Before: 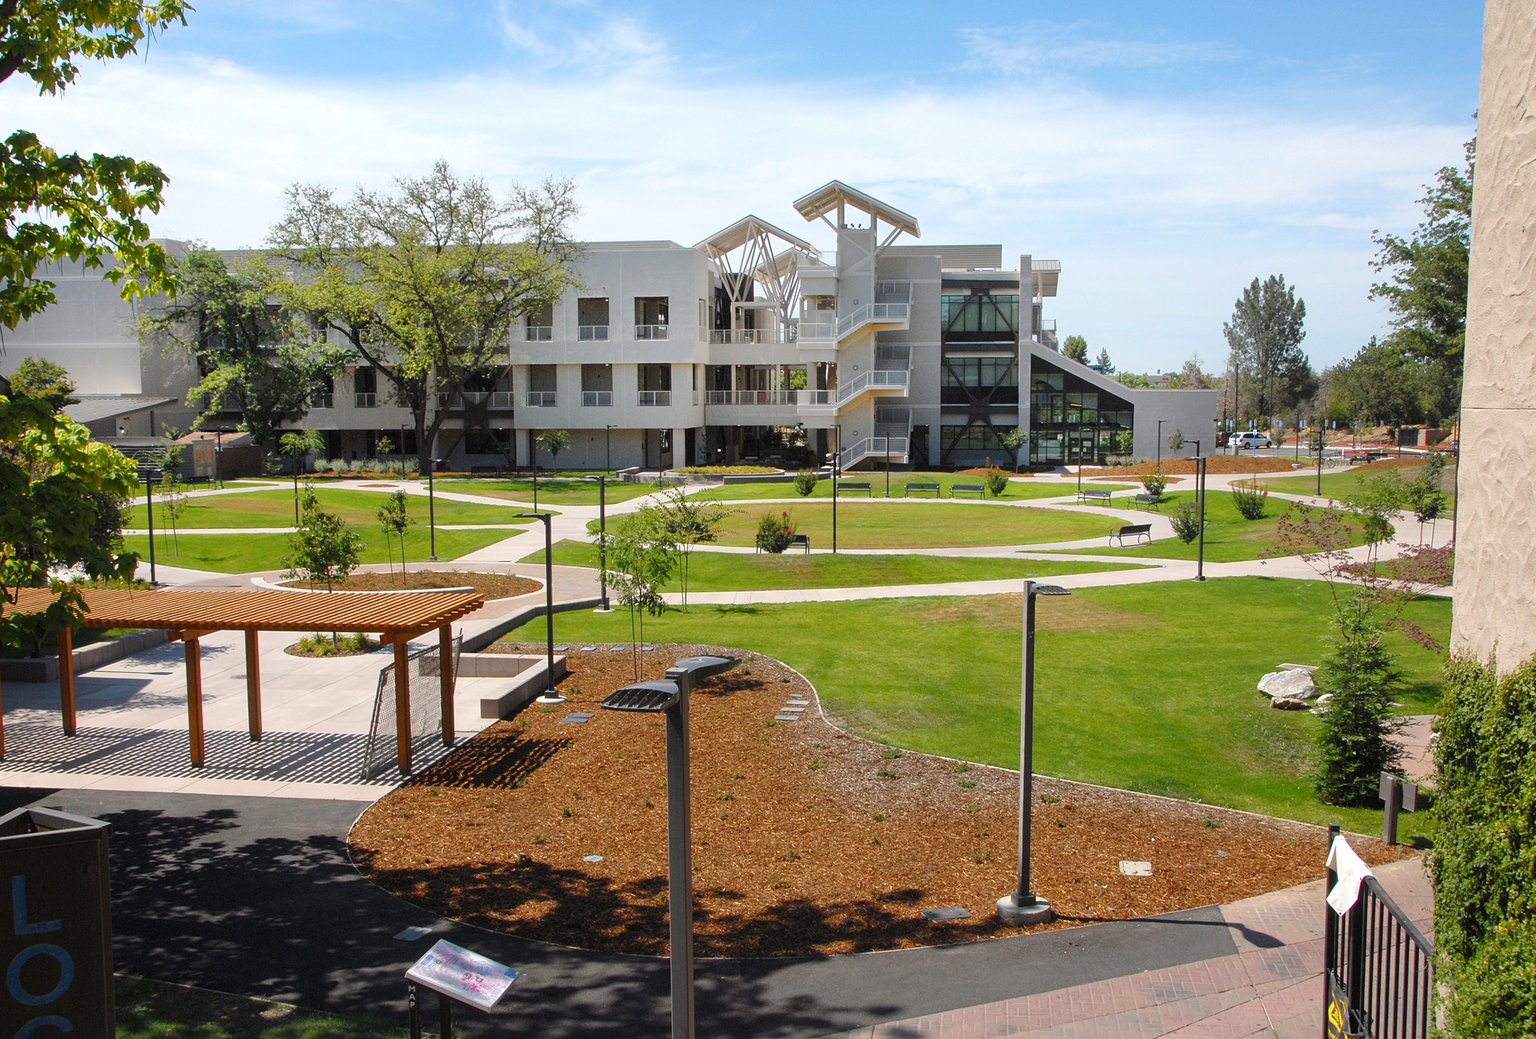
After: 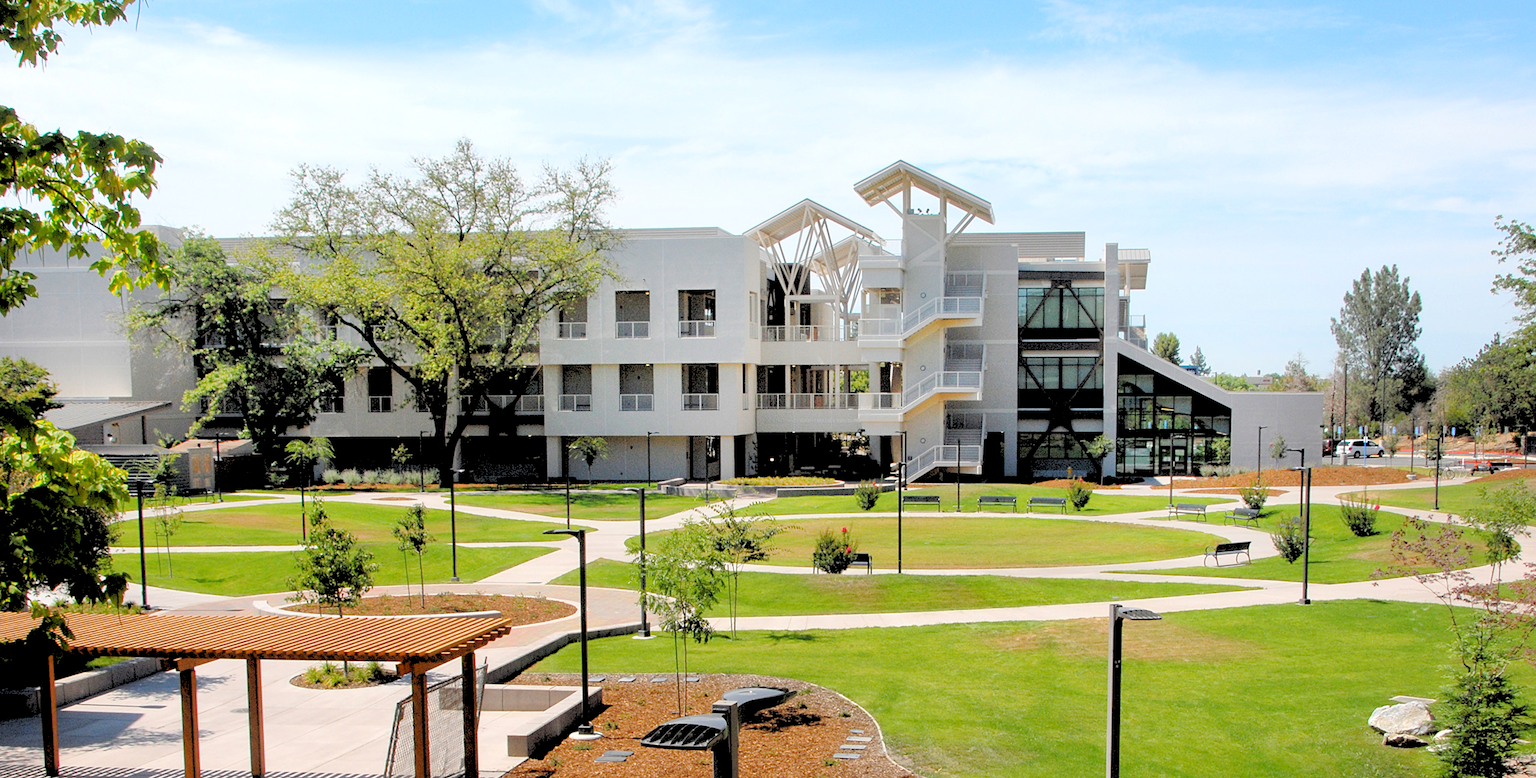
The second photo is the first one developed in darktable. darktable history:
rgb levels: levels [[0.027, 0.429, 0.996], [0, 0.5, 1], [0, 0.5, 1]]
crop: left 1.509%, top 3.452%, right 7.696%, bottom 28.452%
